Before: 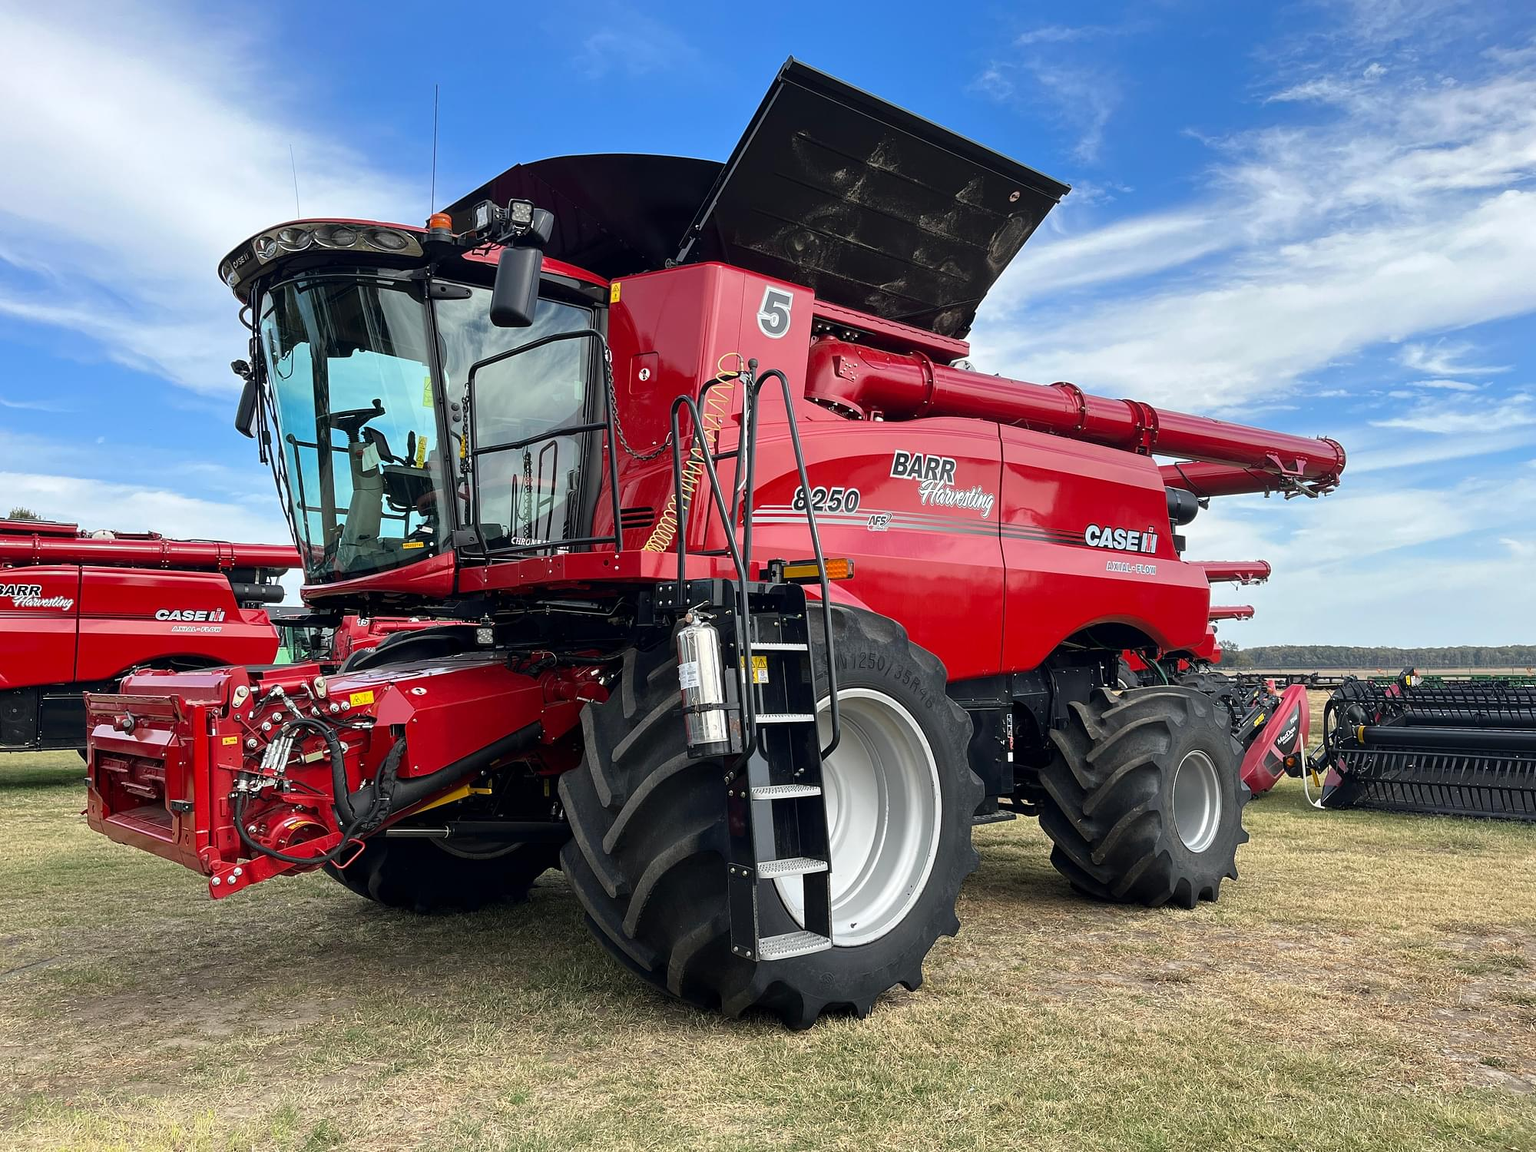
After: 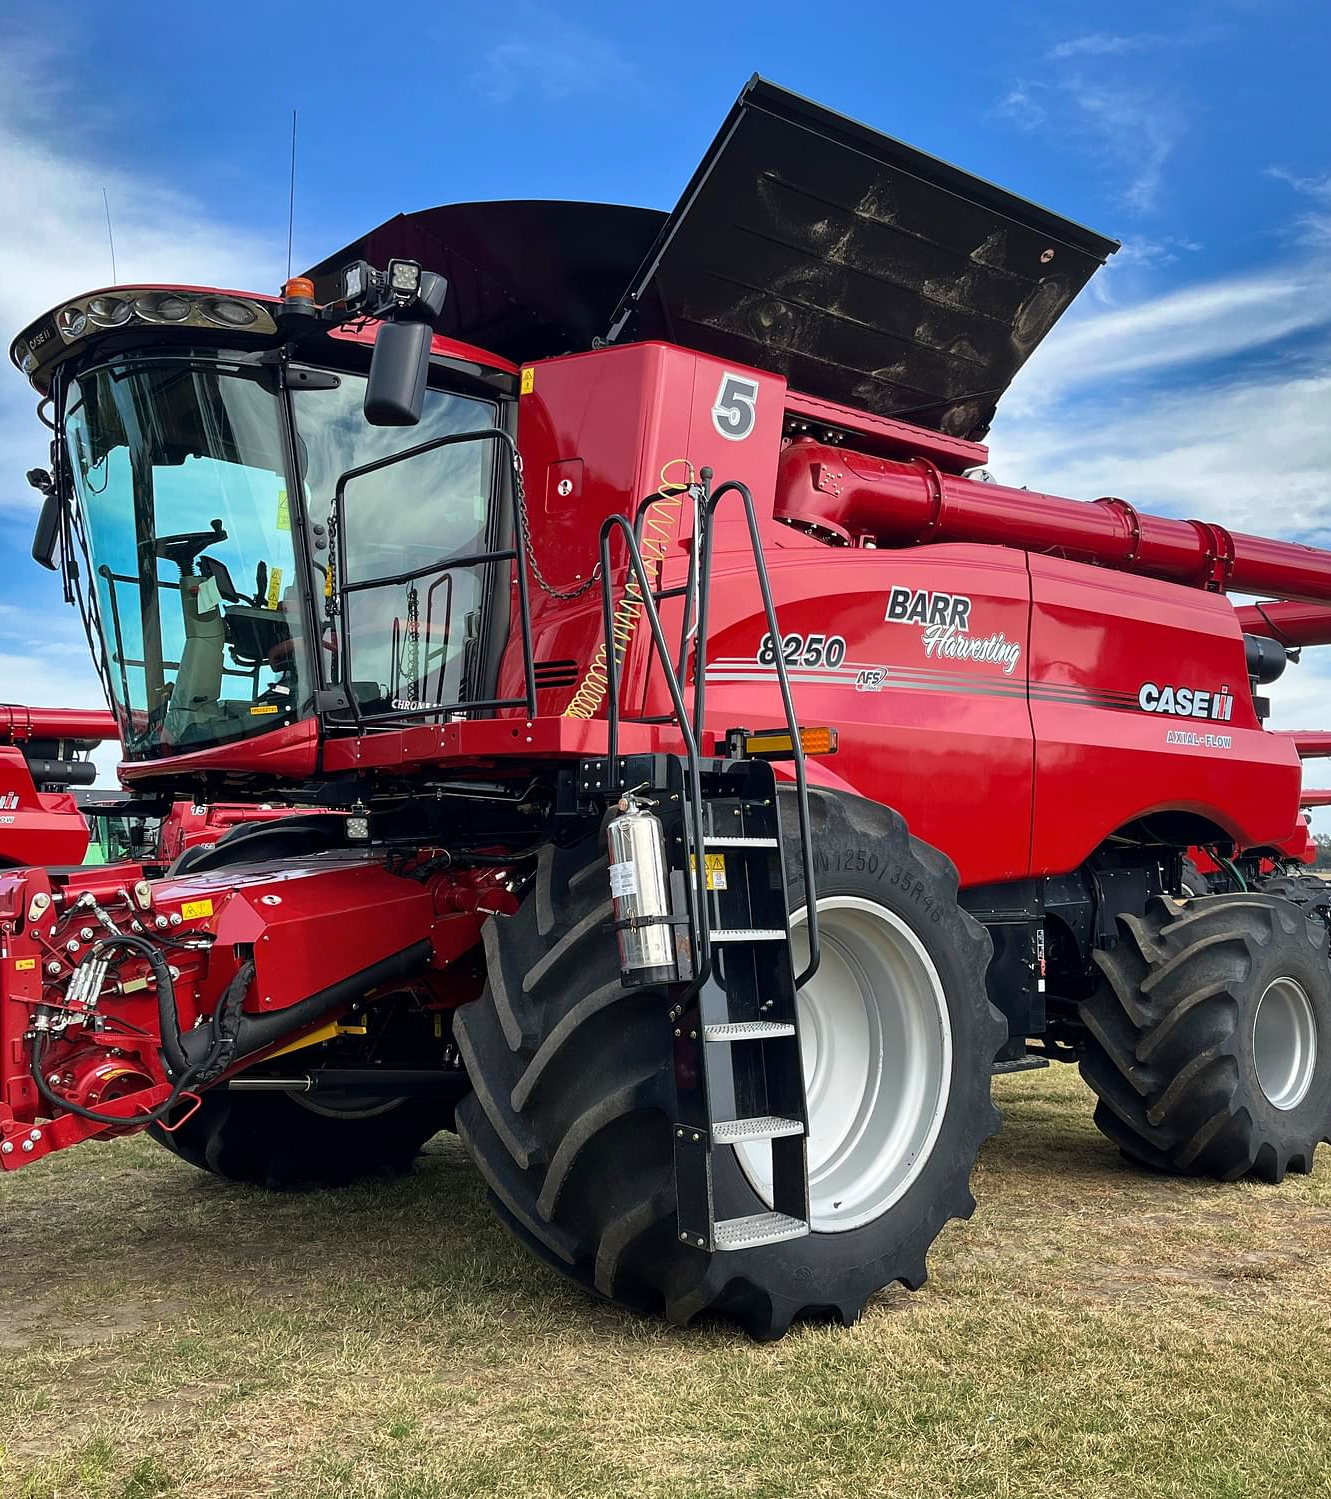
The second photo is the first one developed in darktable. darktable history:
crop and rotate: left 13.732%, right 19.672%
shadows and highlights: shadows 20.85, highlights -81.54, soften with gaussian
velvia: on, module defaults
